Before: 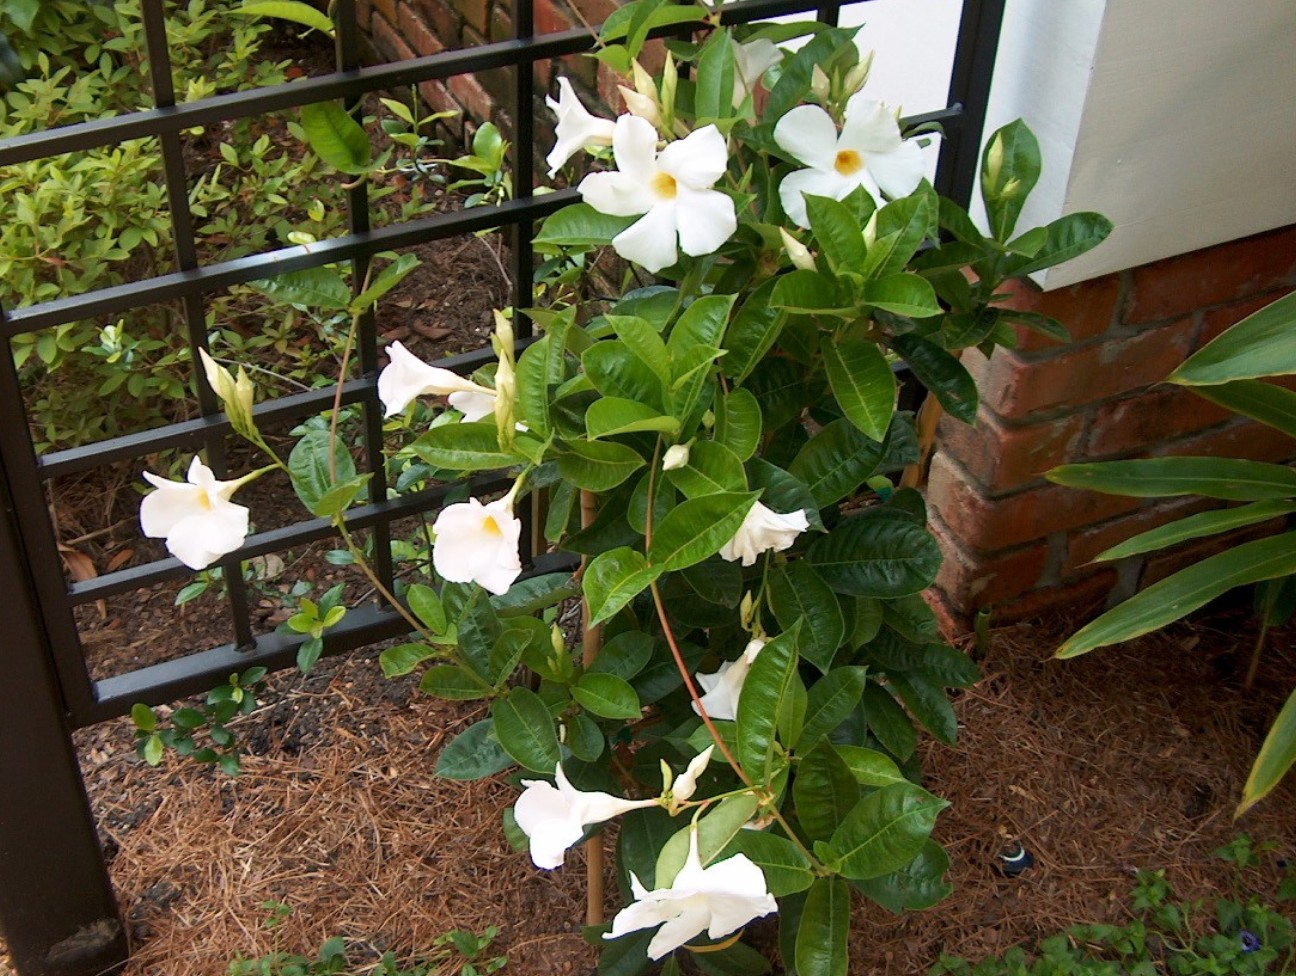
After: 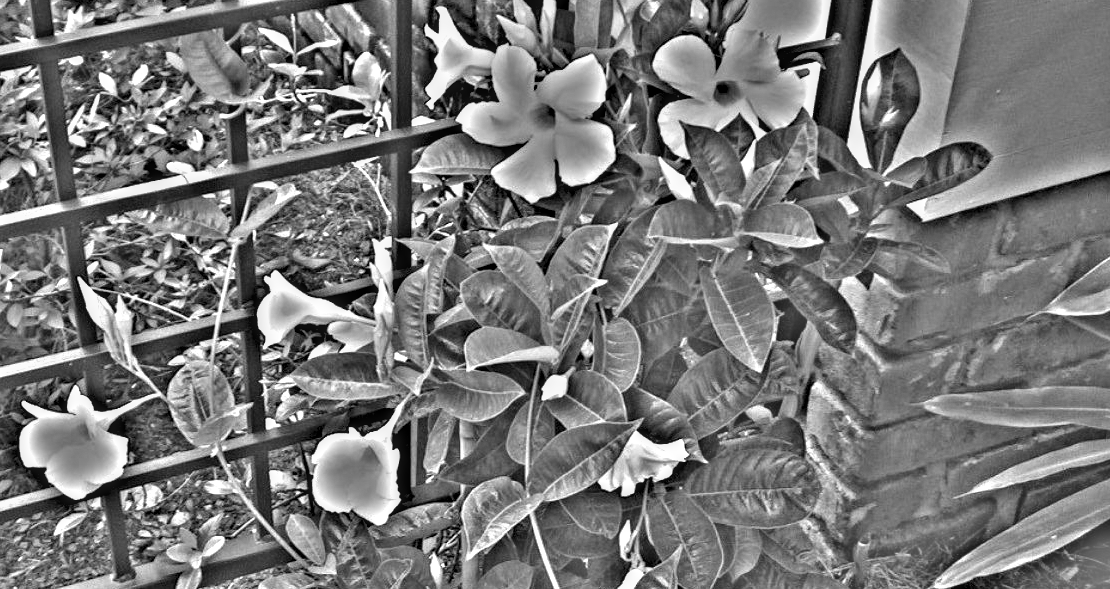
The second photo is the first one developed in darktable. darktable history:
crop and rotate: left 9.345%, top 7.22%, right 4.982%, bottom 32.331%
local contrast: detail 130%
highpass: on, module defaults
